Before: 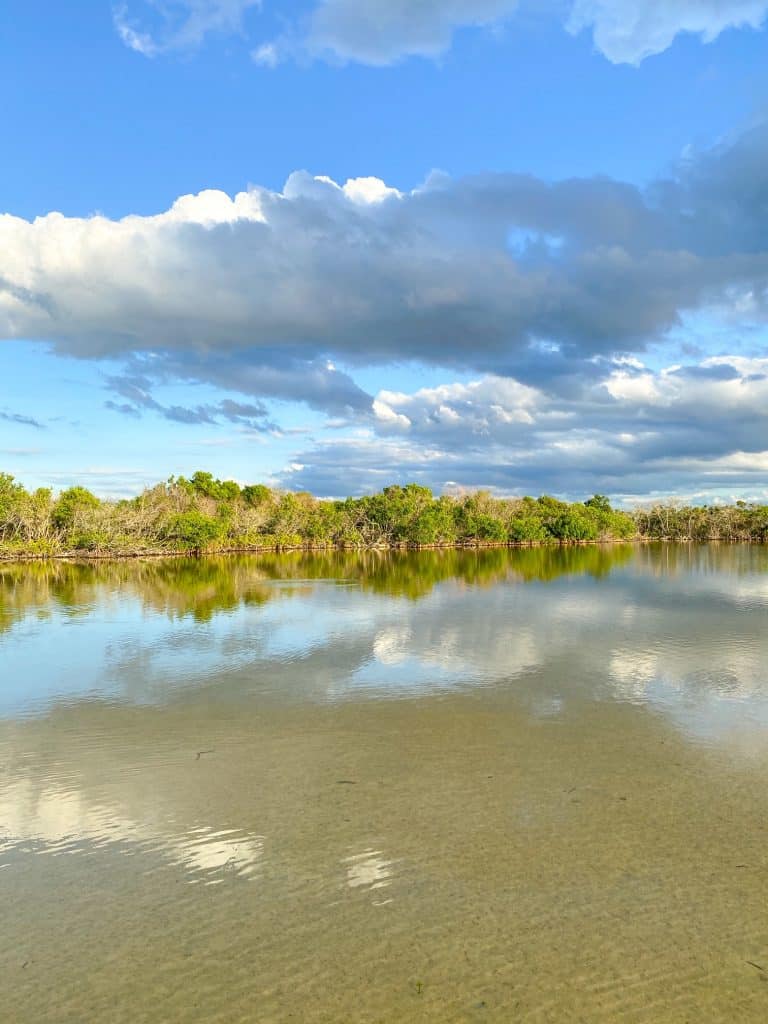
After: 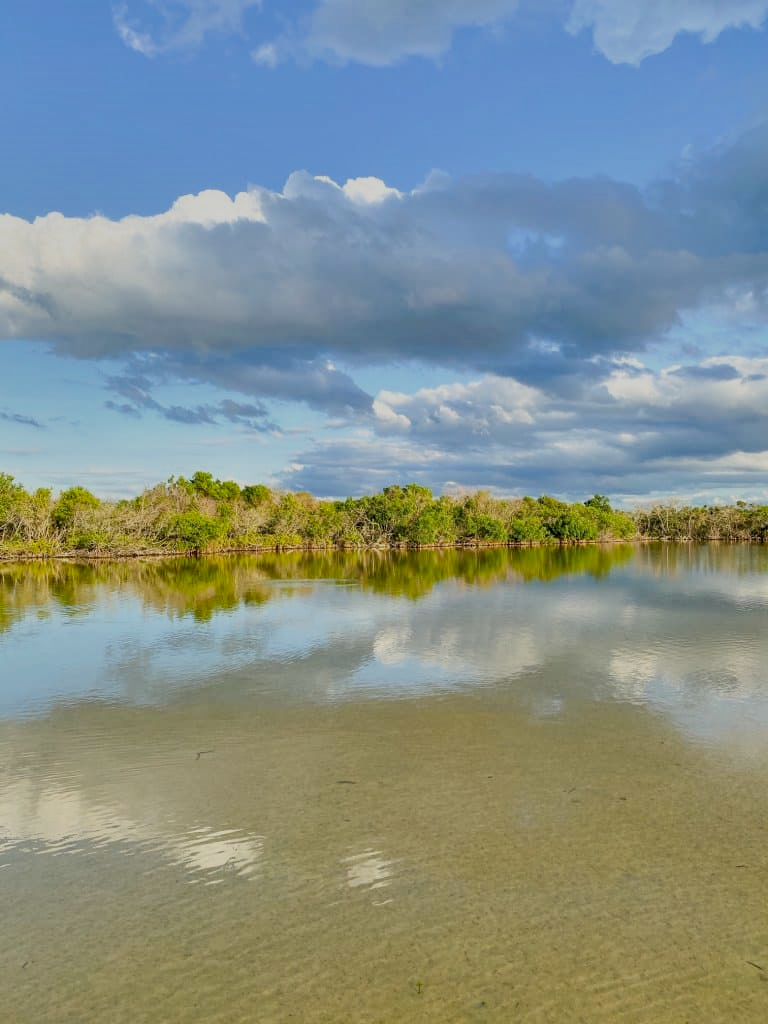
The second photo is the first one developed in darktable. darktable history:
shadows and highlights: shadows 60.55, highlights -60.42, soften with gaussian
filmic rgb: black relative exposure -7.65 EV, white relative exposure 4.56 EV, hardness 3.61
